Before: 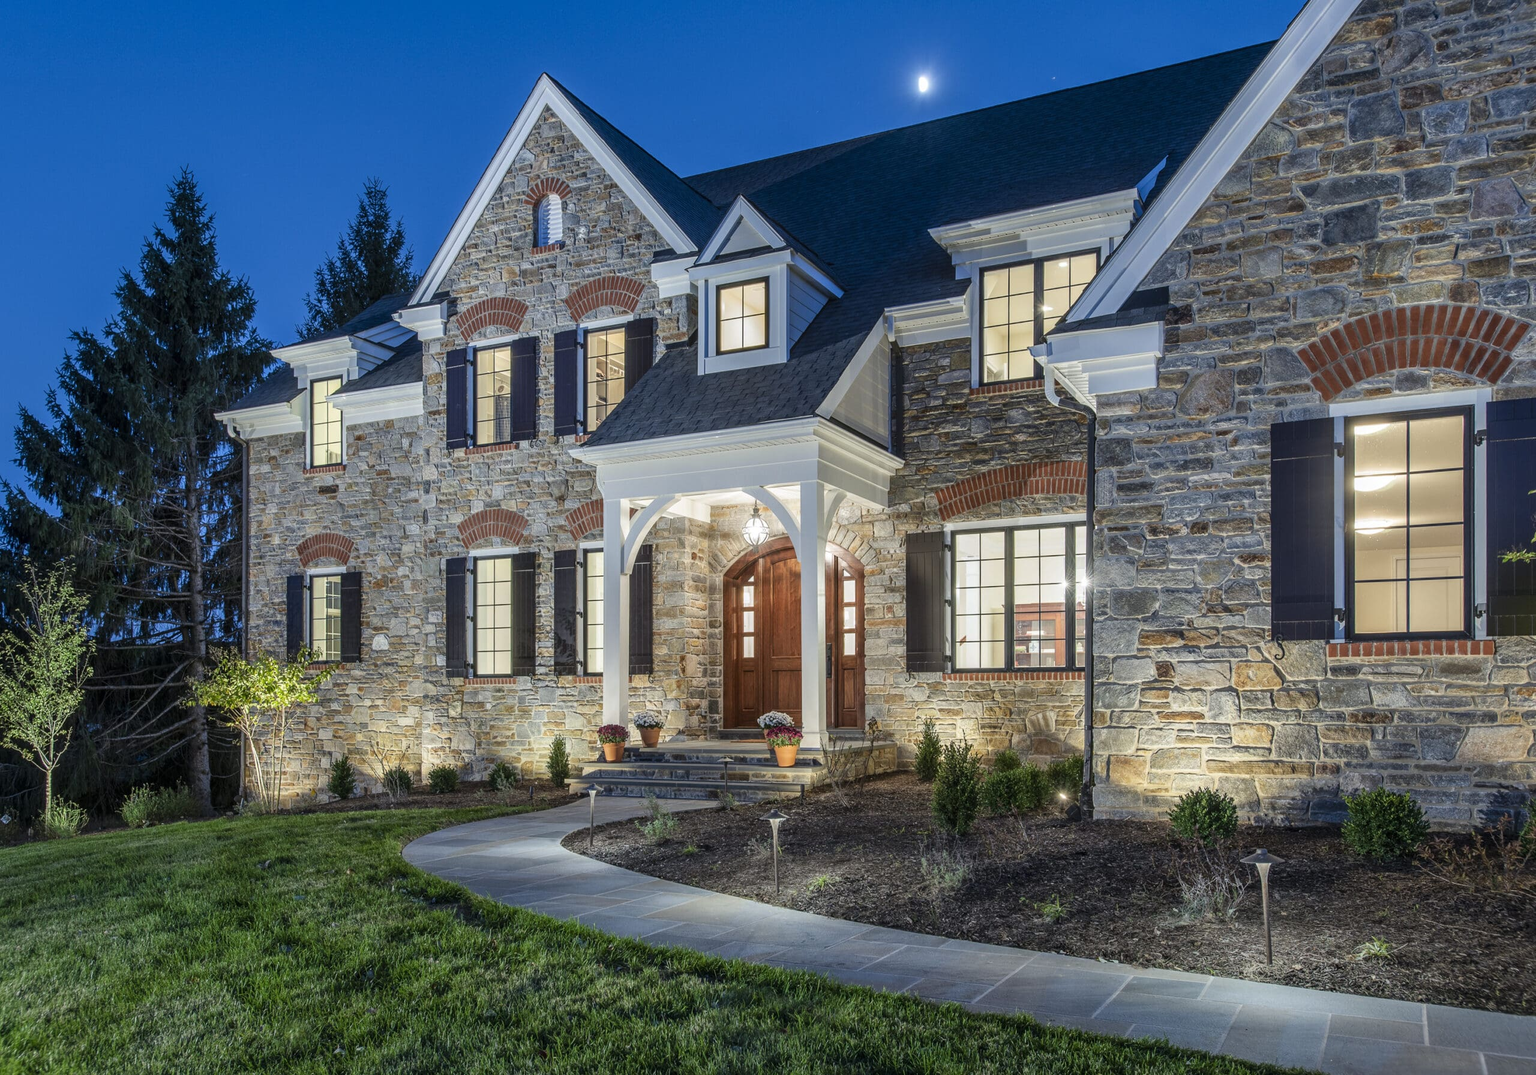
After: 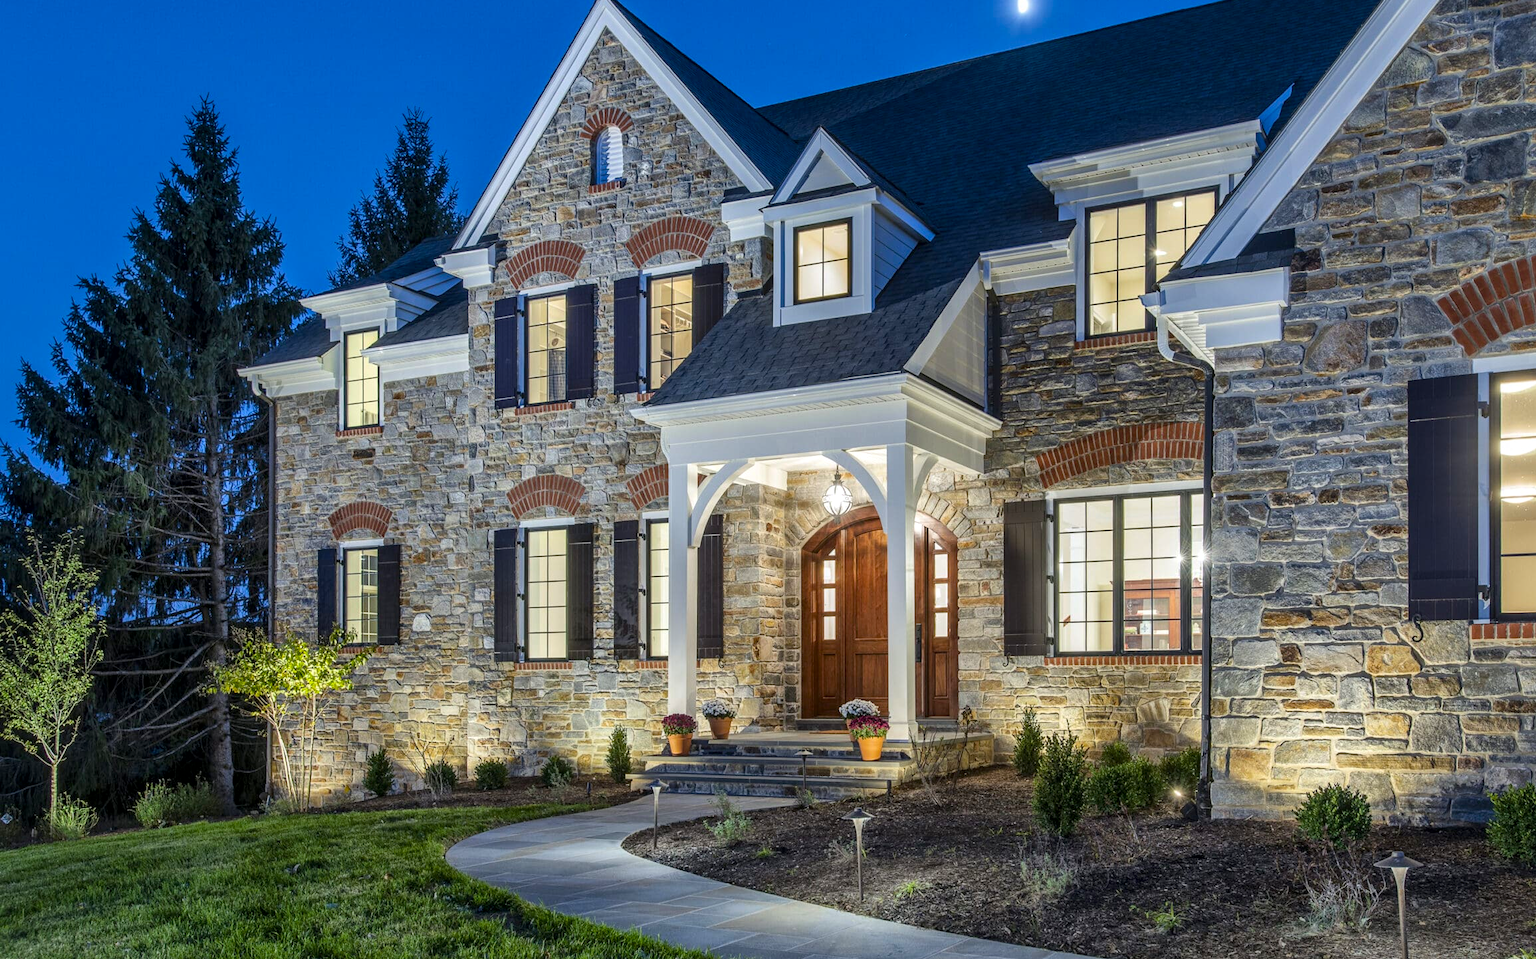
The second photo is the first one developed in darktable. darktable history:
crop: top 7.49%, right 9.717%, bottom 11.943%
color balance rgb: perceptual saturation grading › global saturation 20%, global vibrance 20%
local contrast: mode bilateral grid, contrast 20, coarseness 50, detail 130%, midtone range 0.2
